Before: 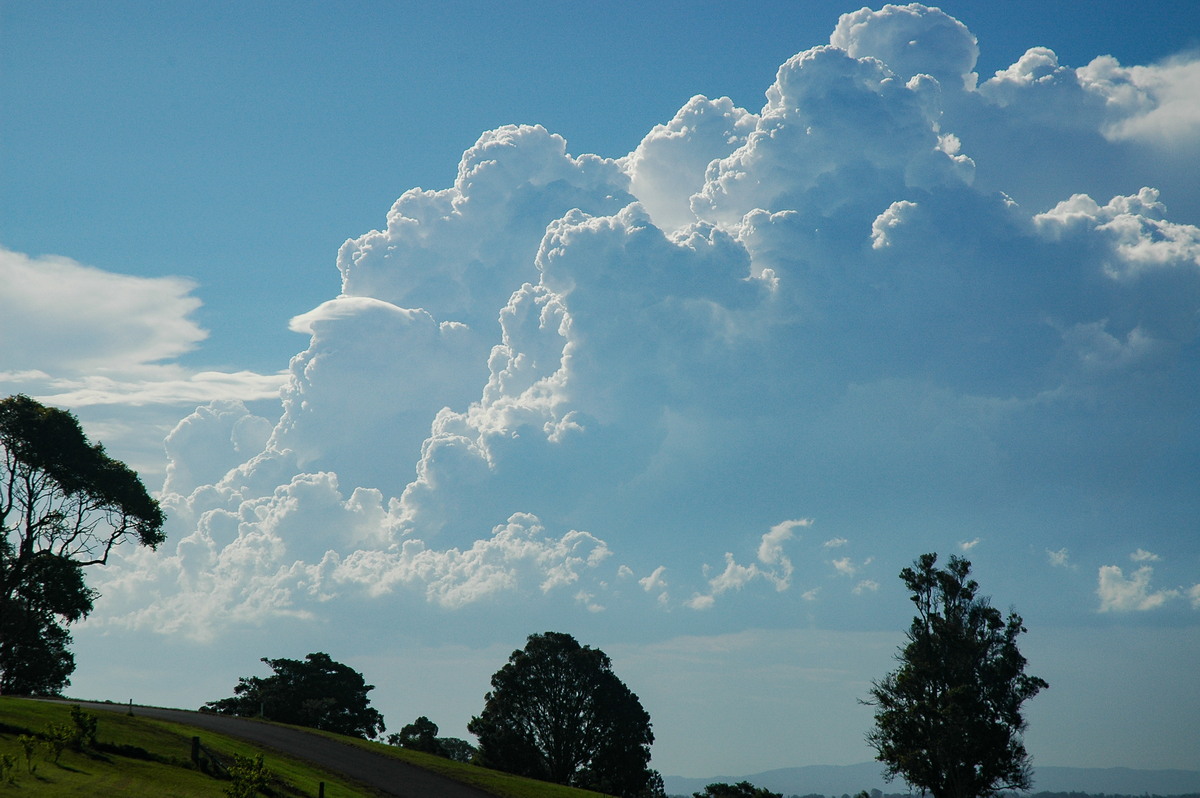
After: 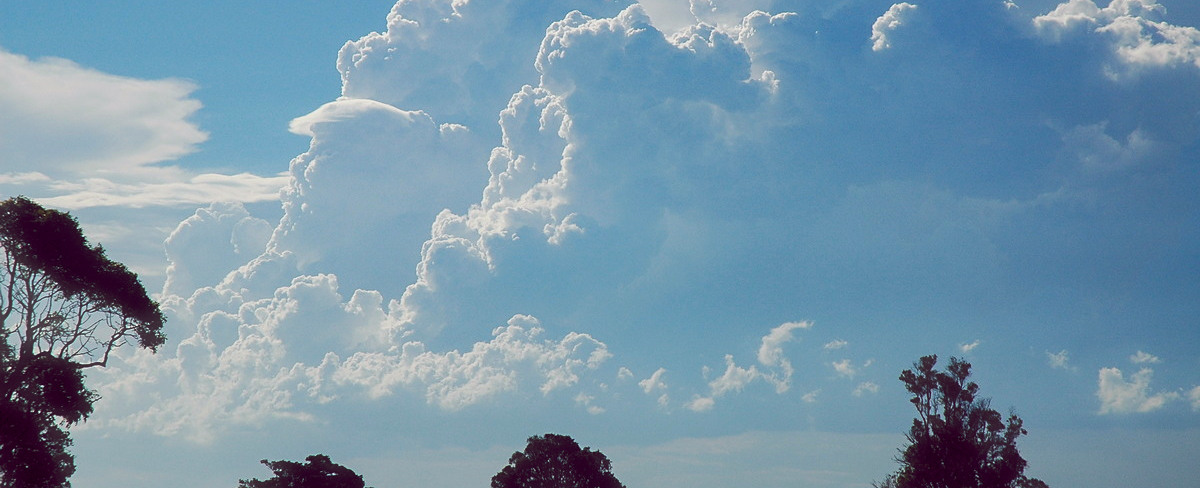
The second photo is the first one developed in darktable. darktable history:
sharpen: amount 0.21
crop and rotate: top 24.818%, bottom 13.963%
color balance rgb: global offset › chroma 0.279%, global offset › hue 317.77°, linear chroma grading › global chroma 15.612%, perceptual saturation grading › global saturation -0.065%, perceptual saturation grading › mid-tones 11.742%
haze removal: strength -0.103, compatibility mode true
